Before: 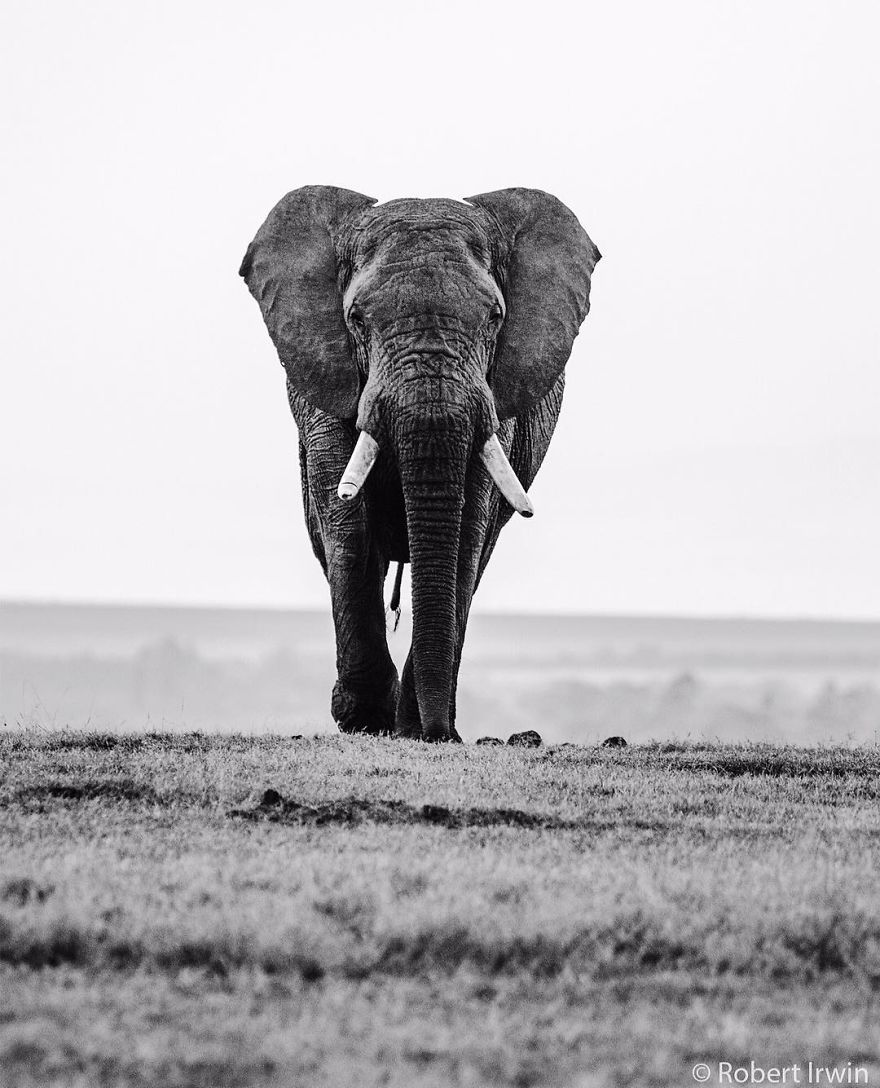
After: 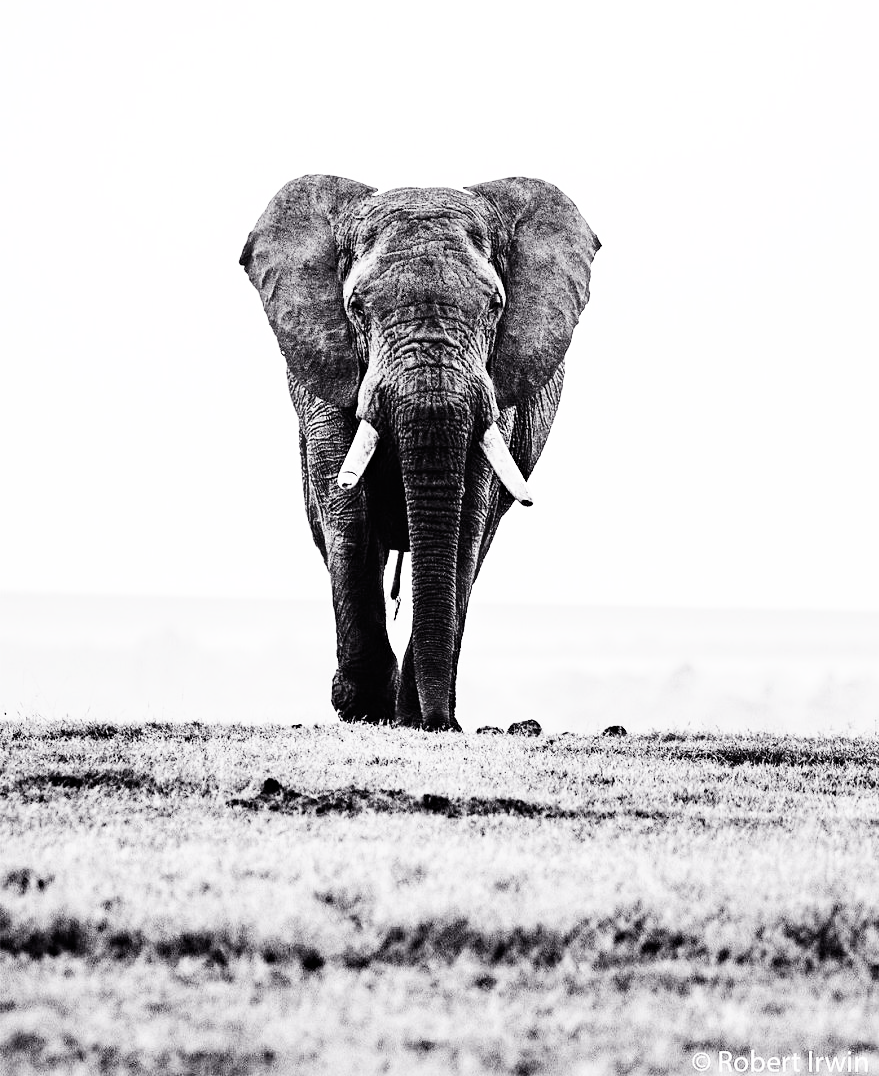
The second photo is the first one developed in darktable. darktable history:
haze removal: strength 0.29, distance 0.25, compatibility mode true, adaptive false
crop: top 1.049%, right 0.001%
base curve: curves: ch0 [(0, 0) (0.007, 0.004) (0.027, 0.03) (0.046, 0.07) (0.207, 0.54) (0.442, 0.872) (0.673, 0.972) (1, 1)], preserve colors none
